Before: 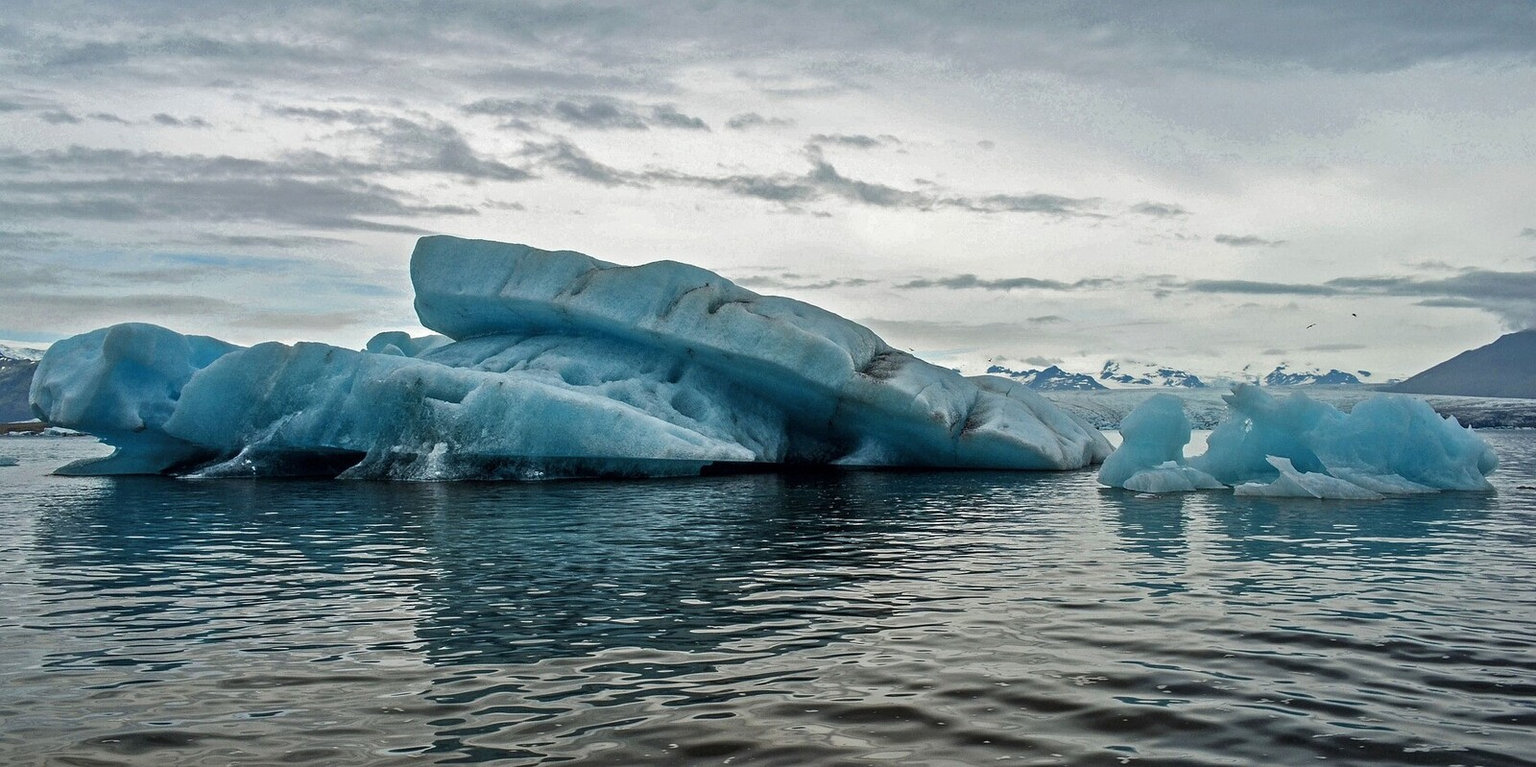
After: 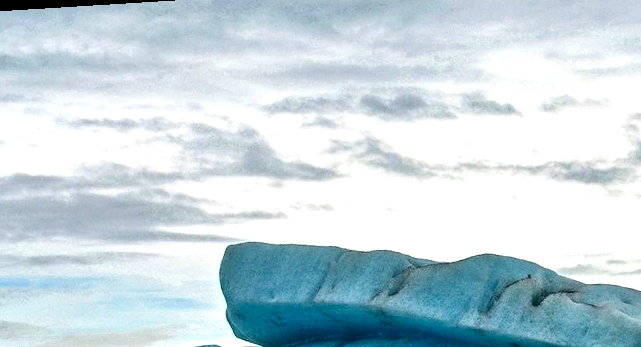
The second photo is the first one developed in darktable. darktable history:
rotate and perspective: rotation -3.52°, crop left 0.036, crop right 0.964, crop top 0.081, crop bottom 0.919
crop and rotate: left 10.817%, top 0.062%, right 47.194%, bottom 53.626%
exposure: black level correction 0, exposure 0.6 EV, compensate exposure bias true, compensate highlight preservation false
contrast brightness saturation: contrast 0.19, brightness -0.11, saturation 0.21
